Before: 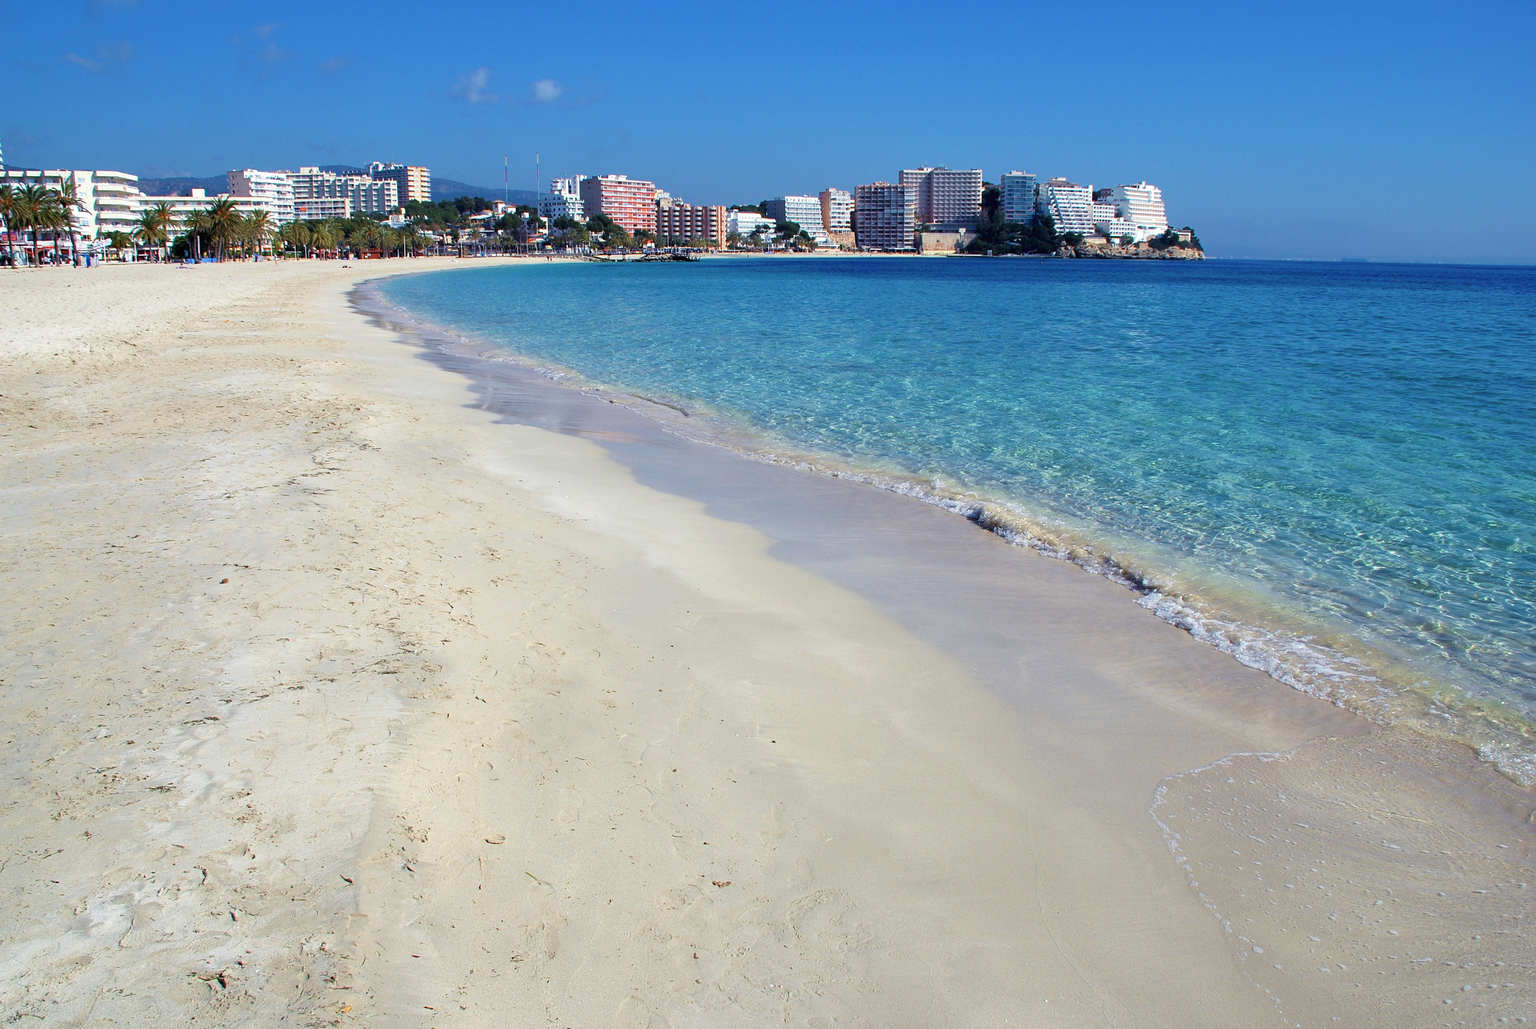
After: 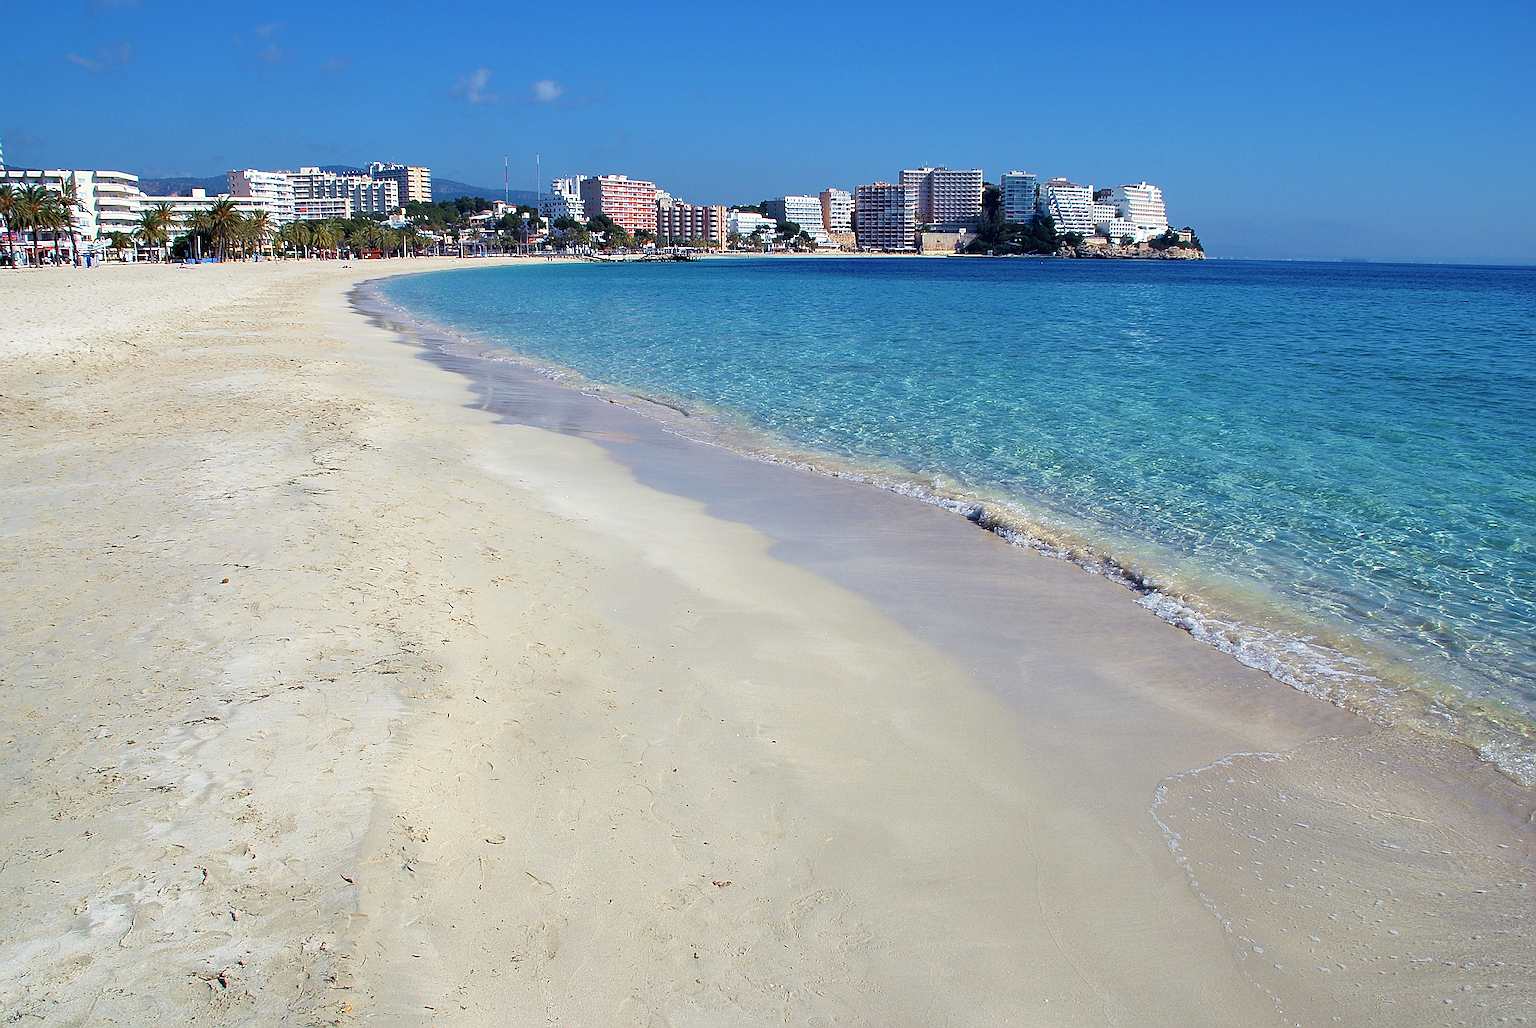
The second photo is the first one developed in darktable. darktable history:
sharpen: radius 1.633, amount 1.297
